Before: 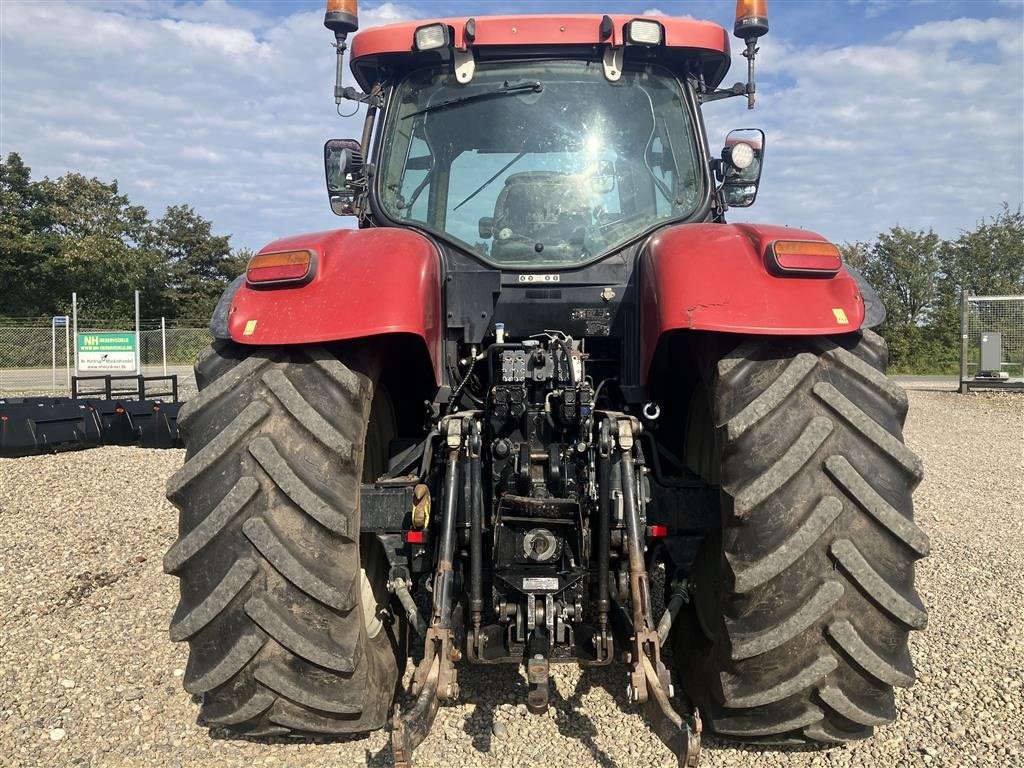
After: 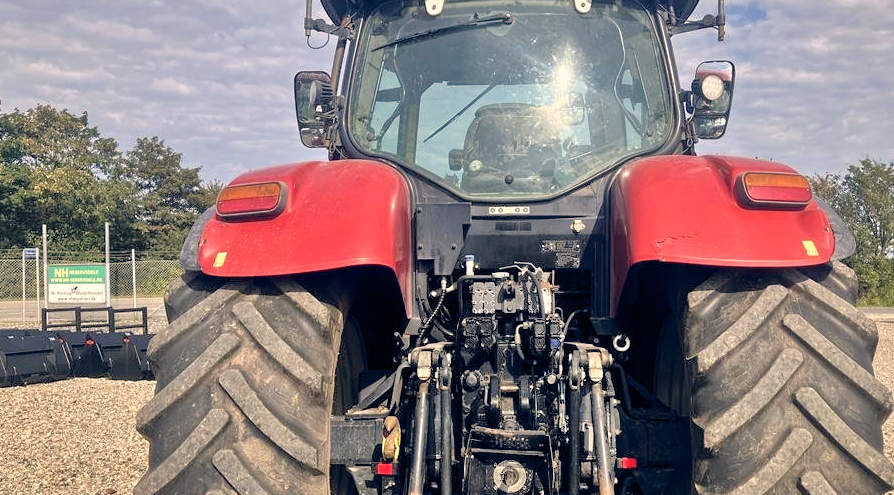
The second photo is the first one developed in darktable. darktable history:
crop: left 3.015%, top 8.969%, right 9.647%, bottom 26.457%
shadows and highlights: shadows color adjustment 97.66%, soften with gaussian
tone equalizer: -7 EV 0.15 EV, -6 EV 0.6 EV, -5 EV 1.15 EV, -4 EV 1.33 EV, -3 EV 1.15 EV, -2 EV 0.6 EV, -1 EV 0.15 EV, mask exposure compensation -0.5 EV
color balance rgb: shadows lift › hue 87.51°, highlights gain › chroma 3.21%, highlights gain › hue 55.1°, global offset › chroma 0.15%, global offset › hue 253.66°, linear chroma grading › global chroma 0.5%
